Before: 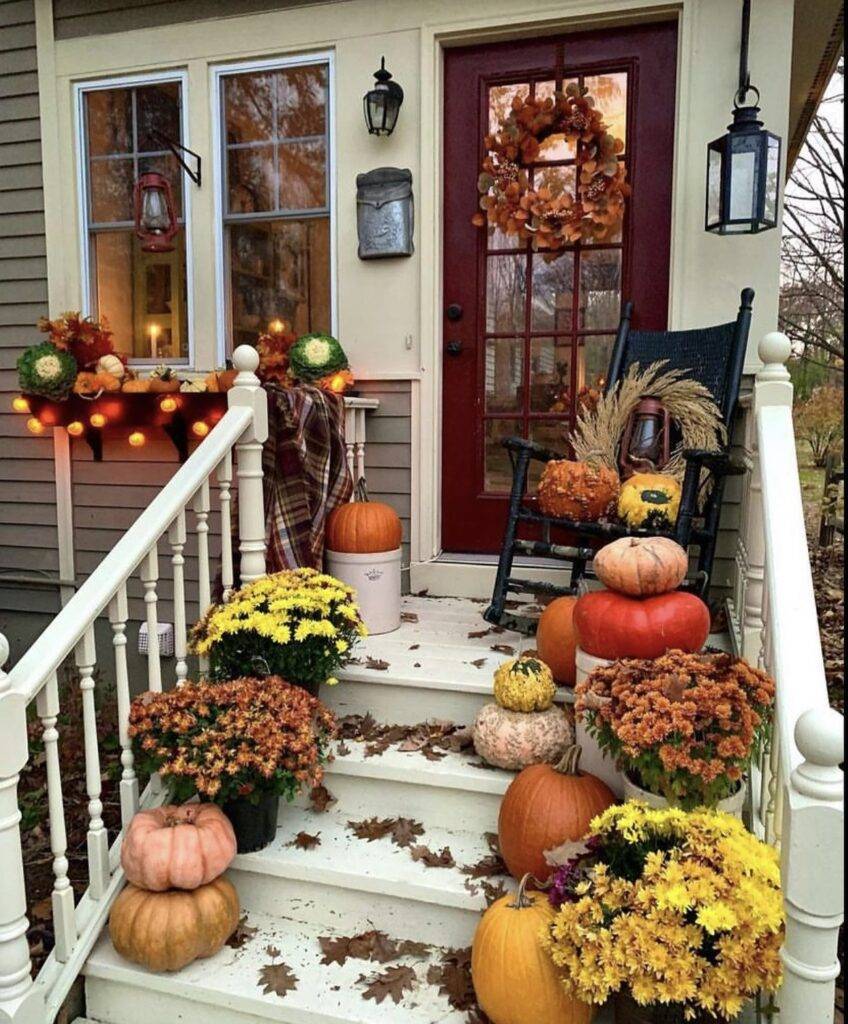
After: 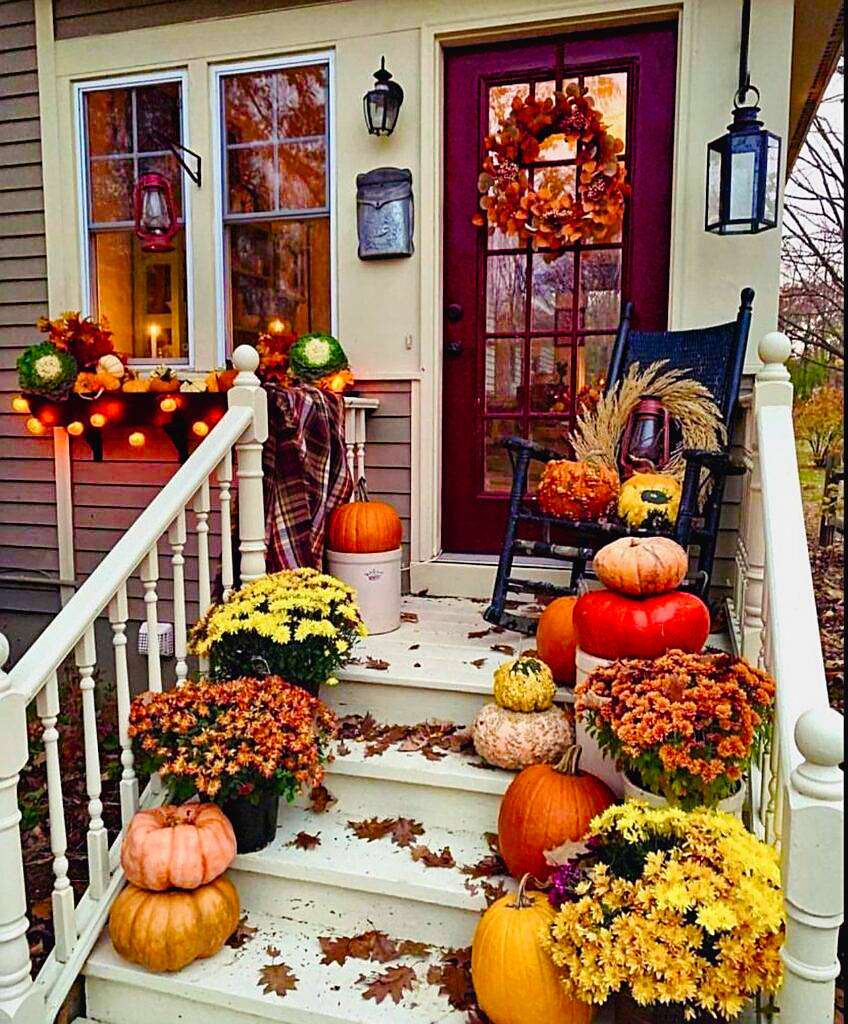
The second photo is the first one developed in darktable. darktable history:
contrast brightness saturation: contrast -0.094, brightness 0.05, saturation 0.075
color balance rgb: shadows lift › luminance -21.239%, shadows lift › chroma 9.053%, shadows lift › hue 285.21°, perceptual saturation grading › global saturation 13.655%, perceptual saturation grading › highlights -30.438%, perceptual saturation grading › shadows 51.258%, global vibrance 9.328%
sharpen: on, module defaults
haze removal: strength 0.301, distance 0.254, adaptive false
tone curve: curves: ch0 [(0, 0) (0.058, 0.027) (0.214, 0.183) (0.304, 0.288) (0.51, 0.549) (0.658, 0.7) (0.741, 0.775) (0.844, 0.866) (0.986, 0.957)]; ch1 [(0, 0) (0.172, 0.123) (0.312, 0.296) (0.437, 0.429) (0.471, 0.469) (0.502, 0.5) (0.513, 0.515) (0.572, 0.603) (0.617, 0.653) (0.68, 0.724) (0.889, 0.924) (1, 1)]; ch2 [(0, 0) (0.411, 0.424) (0.489, 0.49) (0.502, 0.5) (0.517, 0.519) (0.549, 0.578) (0.604, 0.628) (0.693, 0.686) (1, 1)], preserve colors none
local contrast: mode bilateral grid, contrast 21, coarseness 50, detail 120%, midtone range 0.2
